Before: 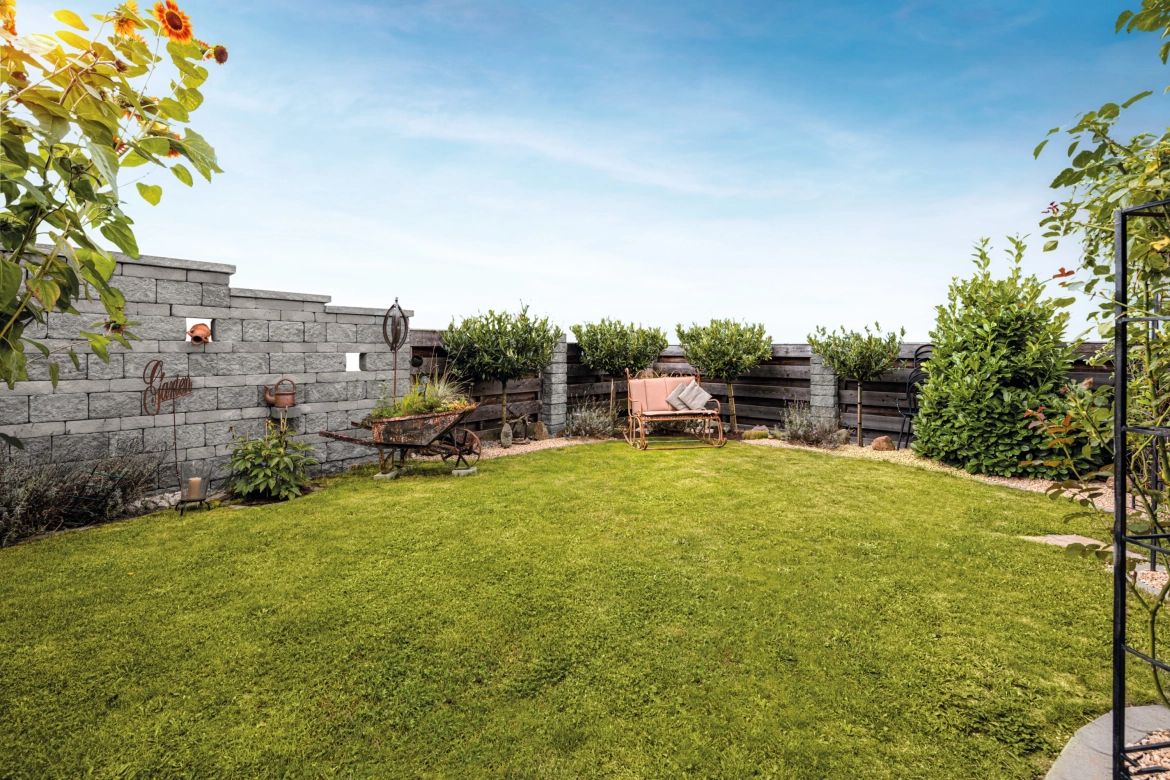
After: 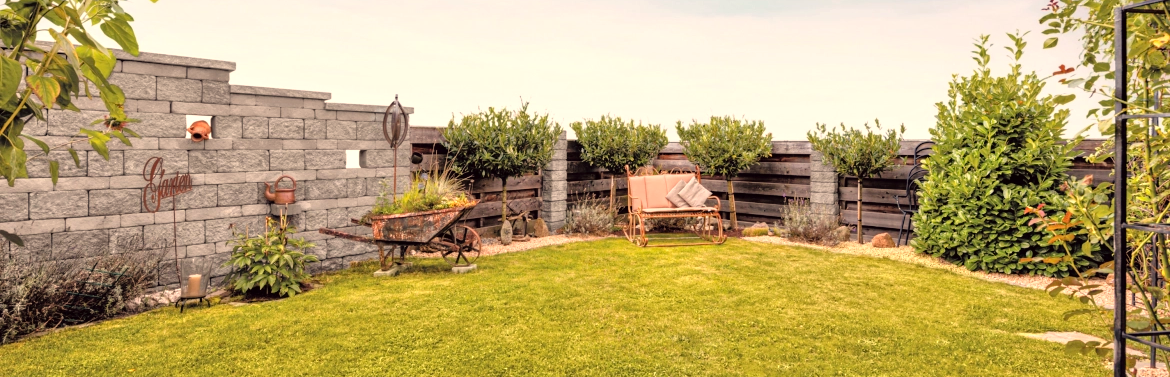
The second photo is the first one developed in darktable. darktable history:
white balance: red 1.127, blue 0.943
color correction: highlights a* -0.95, highlights b* 4.5, shadows a* 3.55
tone equalizer: -7 EV 0.15 EV, -6 EV 0.6 EV, -5 EV 1.15 EV, -4 EV 1.33 EV, -3 EV 1.15 EV, -2 EV 0.6 EV, -1 EV 0.15 EV, mask exposure compensation -0.5 EV
crop and rotate: top 26.056%, bottom 25.543%
